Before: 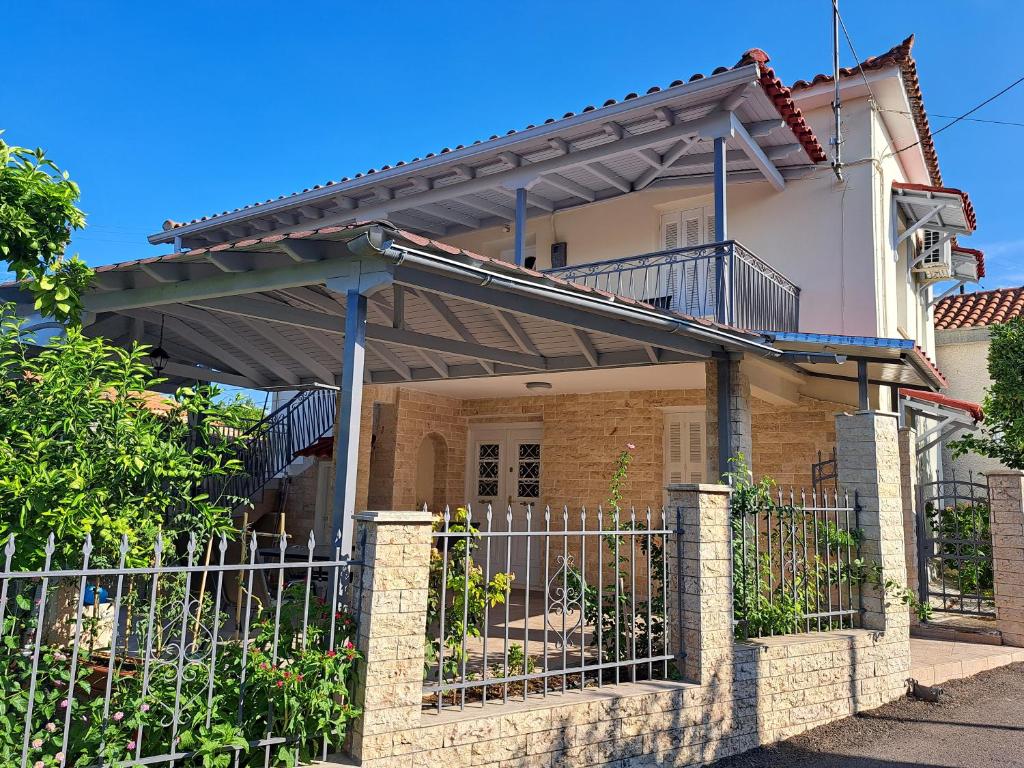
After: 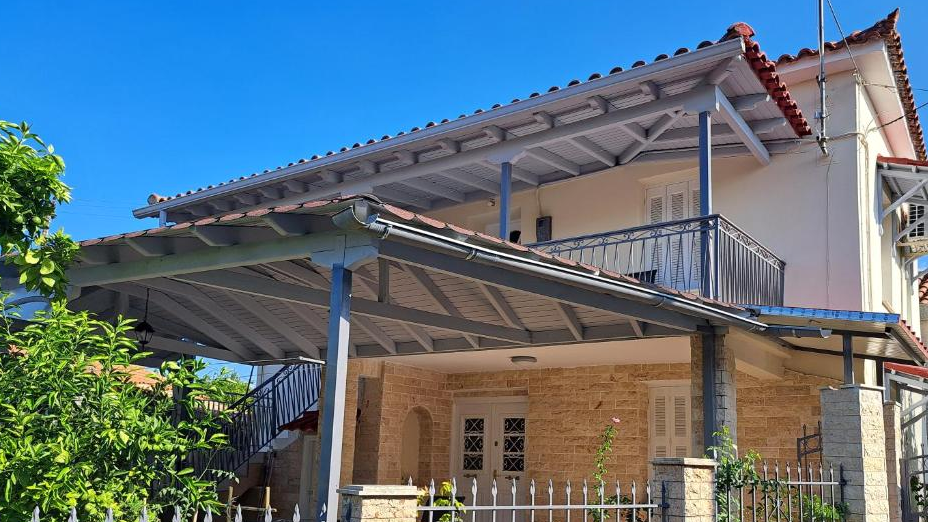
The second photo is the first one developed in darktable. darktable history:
crop: left 1.509%, top 3.452%, right 7.696%, bottom 28.452%
tone equalizer: on, module defaults
